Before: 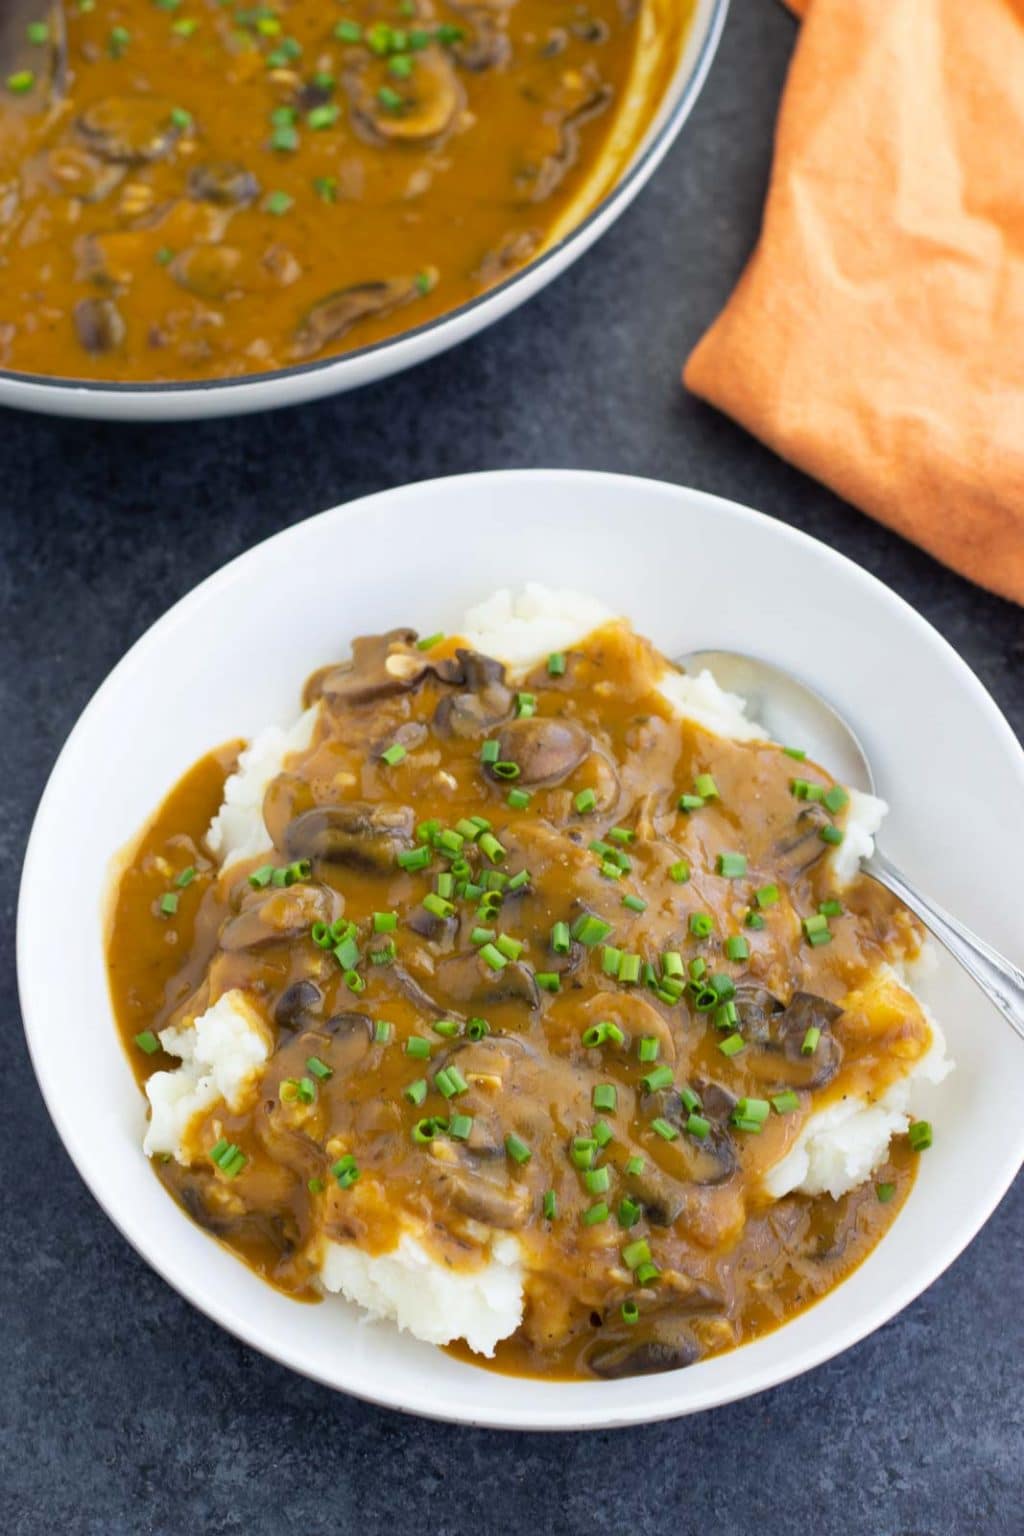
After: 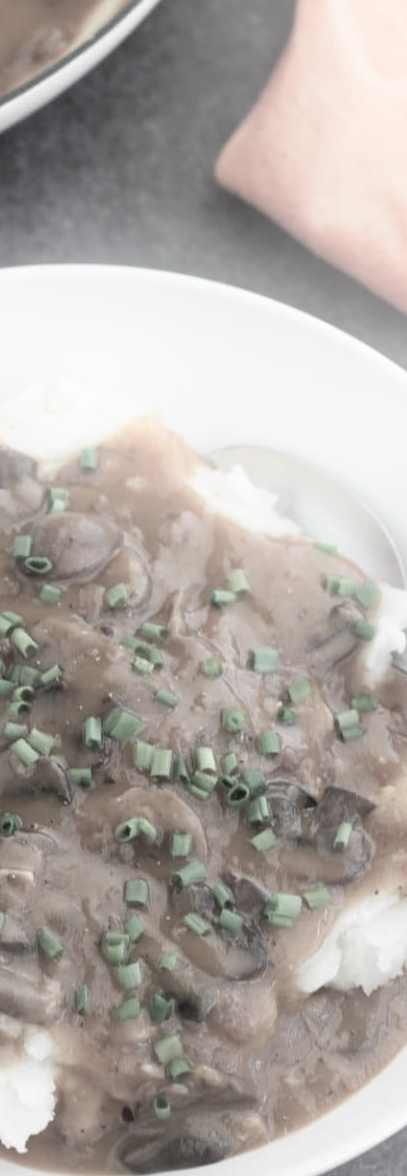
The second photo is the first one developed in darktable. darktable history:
bloom: threshold 82.5%, strength 16.25%
color contrast: green-magenta contrast 0.3, blue-yellow contrast 0.15
crop: left 45.721%, top 13.393%, right 14.118%, bottom 10.01%
